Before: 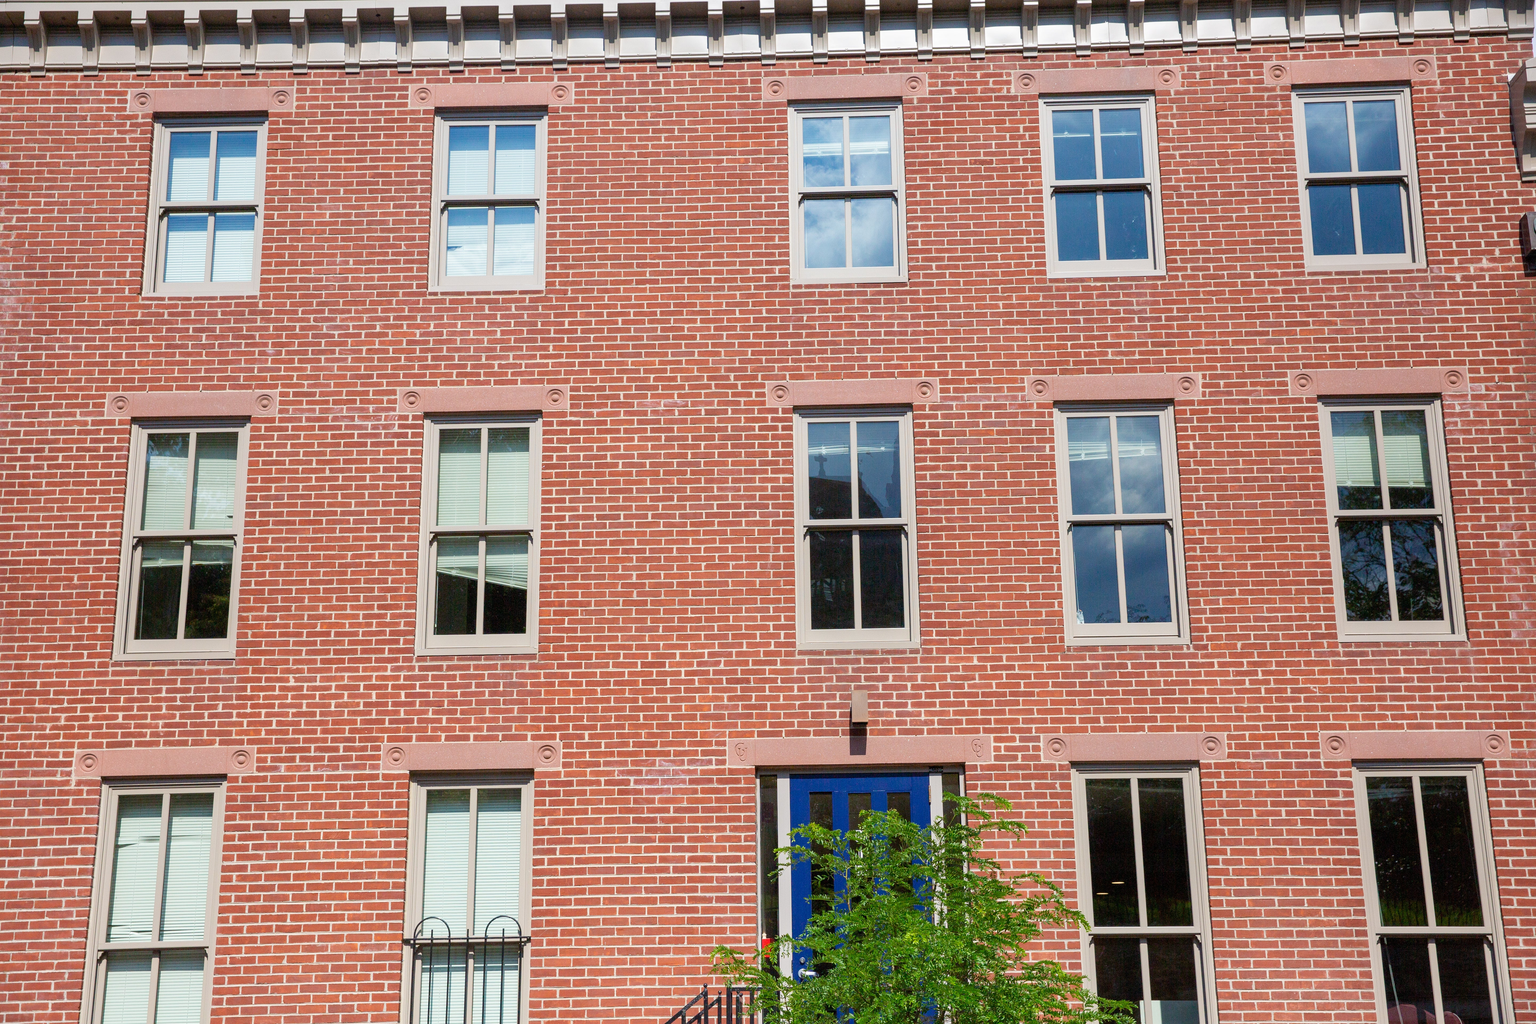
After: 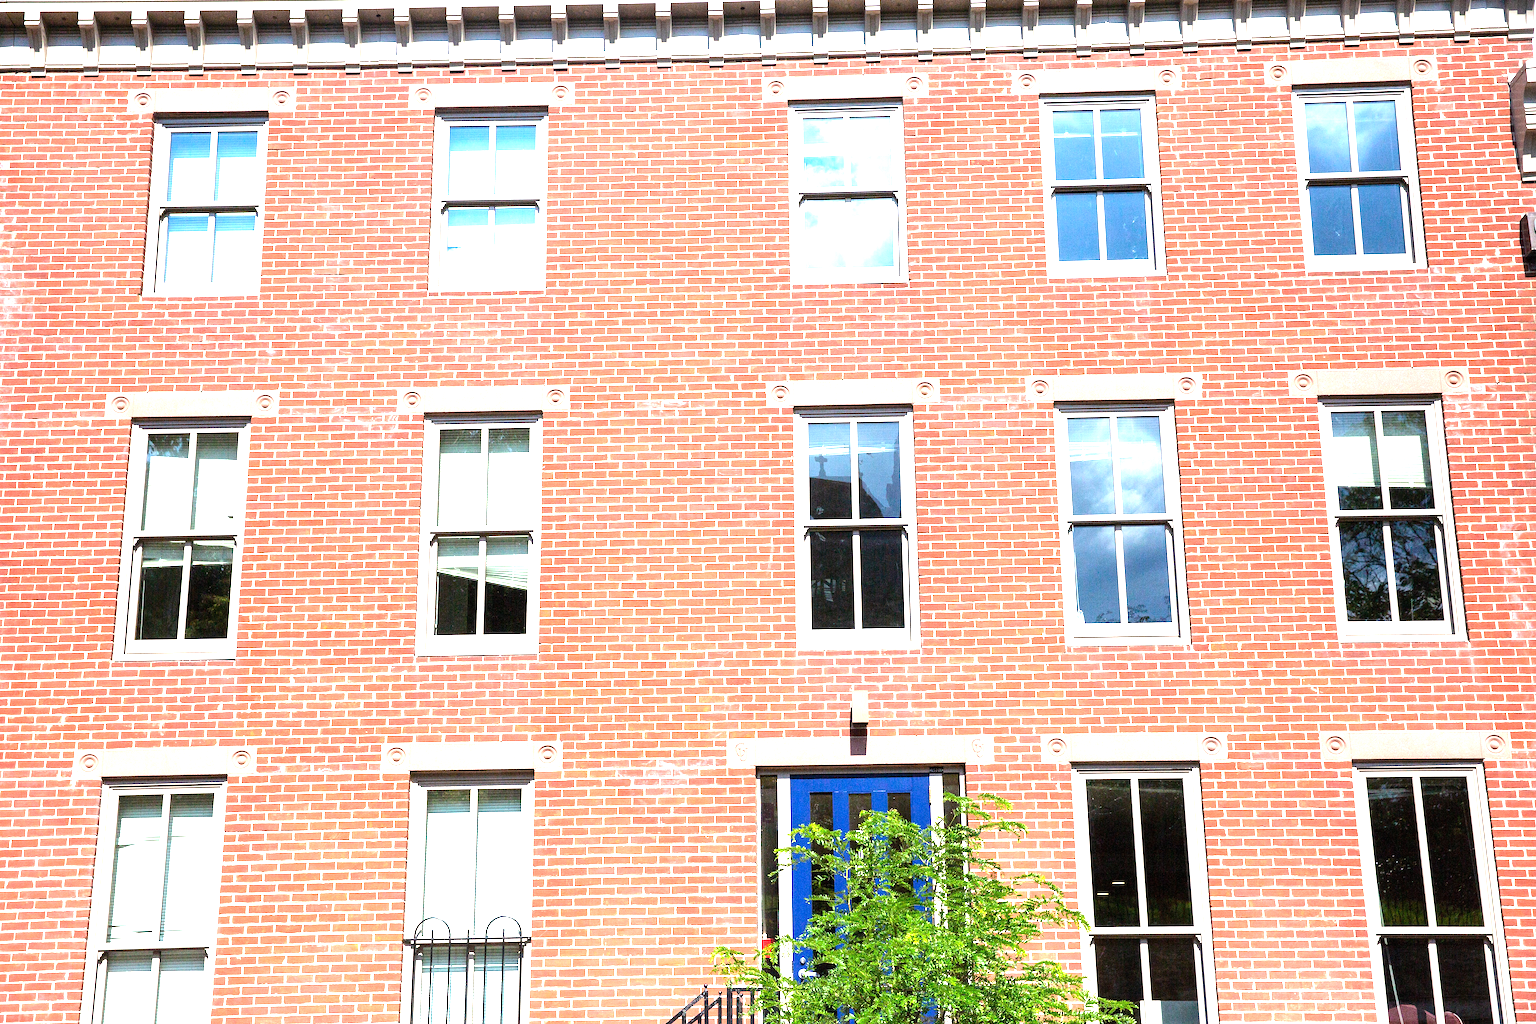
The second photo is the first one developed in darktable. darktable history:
exposure: exposure 1.061 EV, compensate highlight preservation false
rotate and perspective: automatic cropping off
tone equalizer: -8 EV -0.75 EV, -7 EV -0.7 EV, -6 EV -0.6 EV, -5 EV -0.4 EV, -3 EV 0.4 EV, -2 EV 0.6 EV, -1 EV 0.7 EV, +0 EV 0.75 EV, edges refinement/feathering 500, mask exposure compensation -1.57 EV, preserve details no
grain: coarseness 0.09 ISO
